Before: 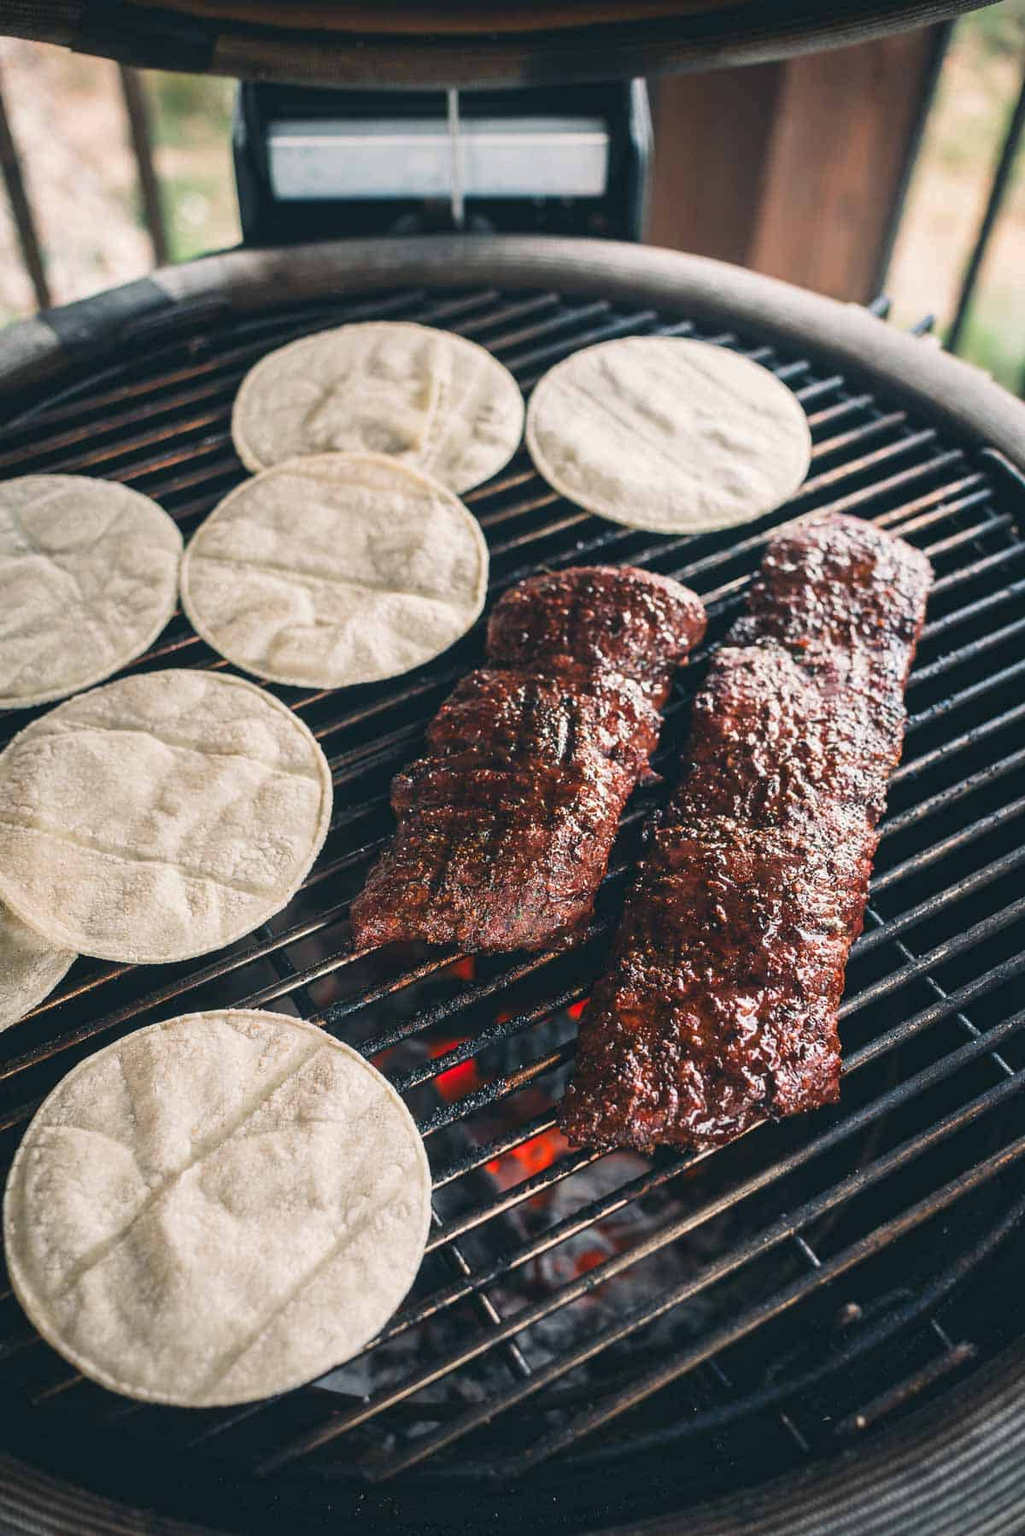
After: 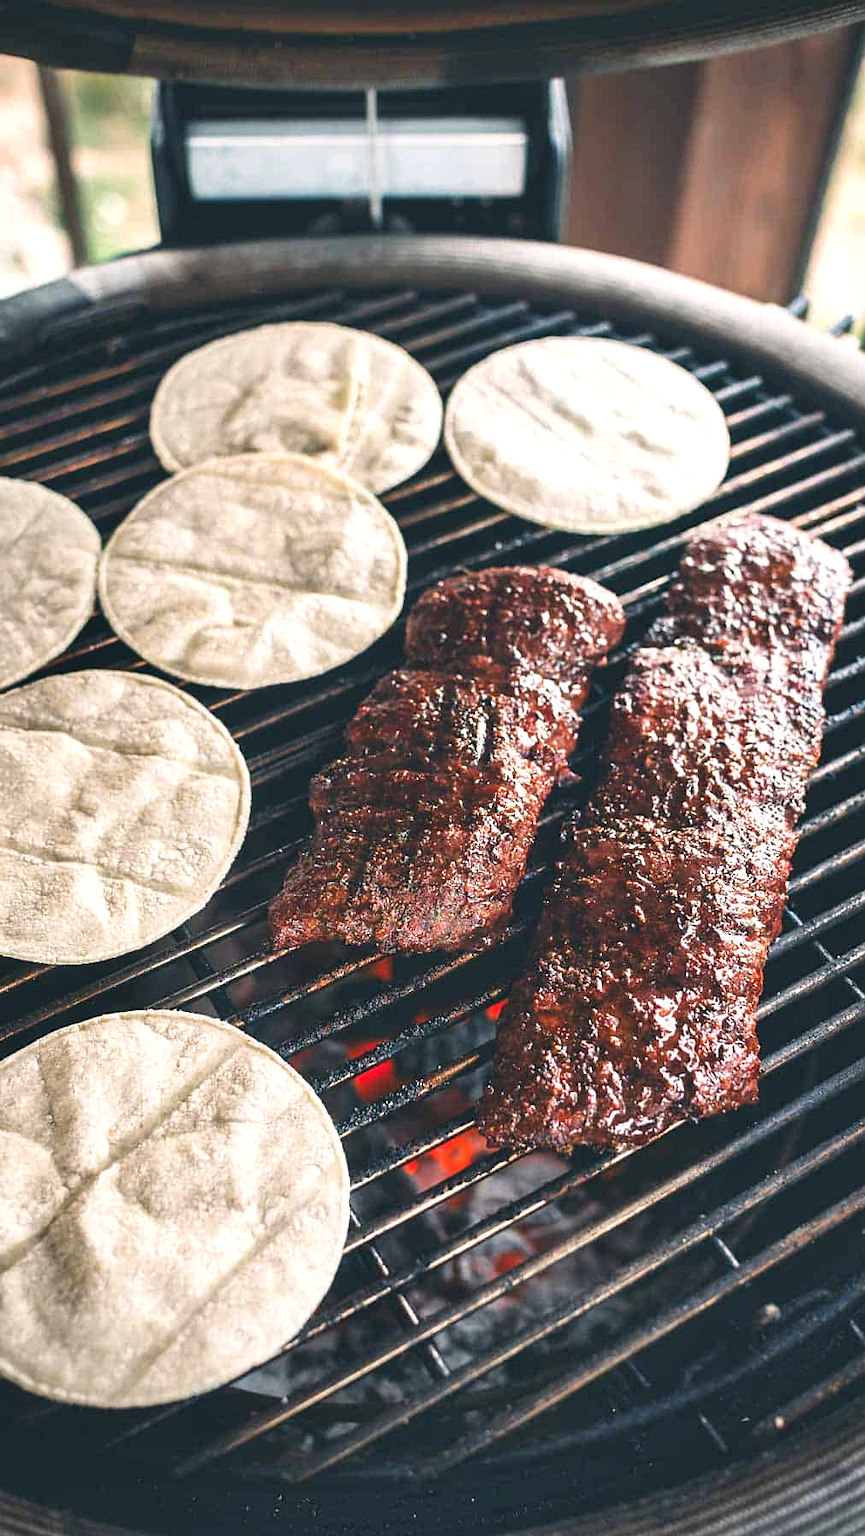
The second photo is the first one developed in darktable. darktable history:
sharpen: amount 0.203
exposure: black level correction -0.002, exposure 0.532 EV, compensate highlight preservation false
crop: left 8.064%, right 7.516%
shadows and highlights: shadows 43.64, white point adjustment -1.55, soften with gaussian
